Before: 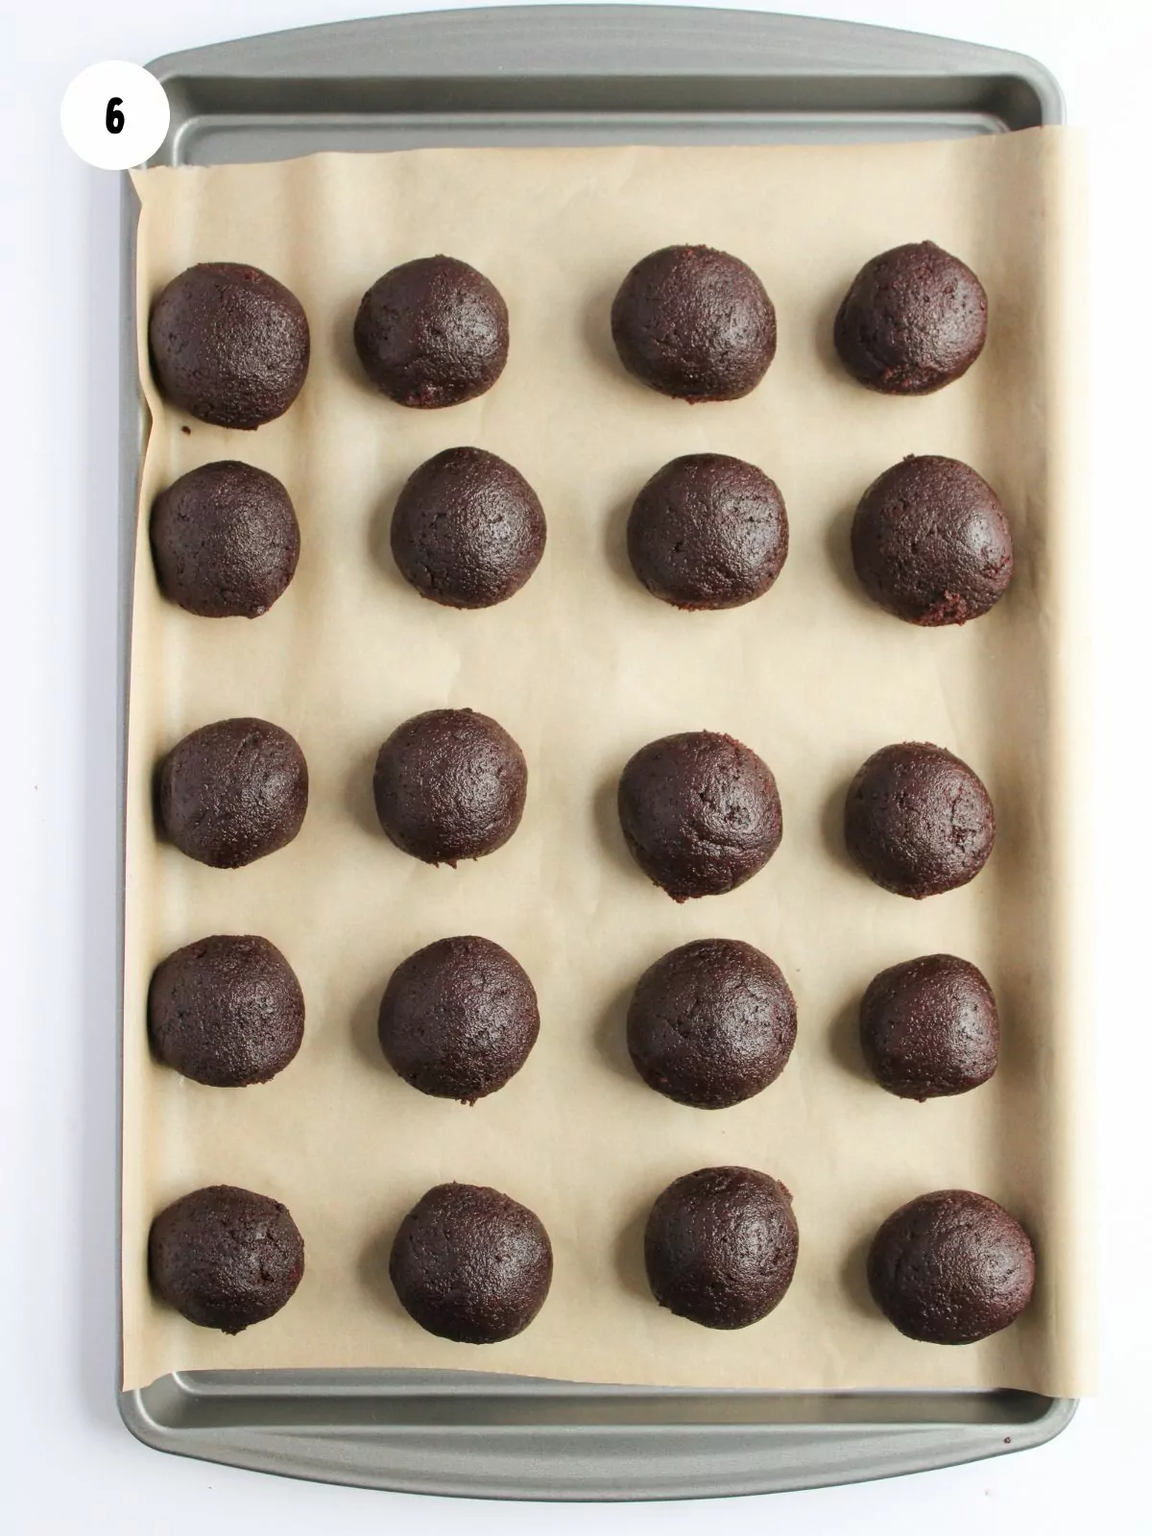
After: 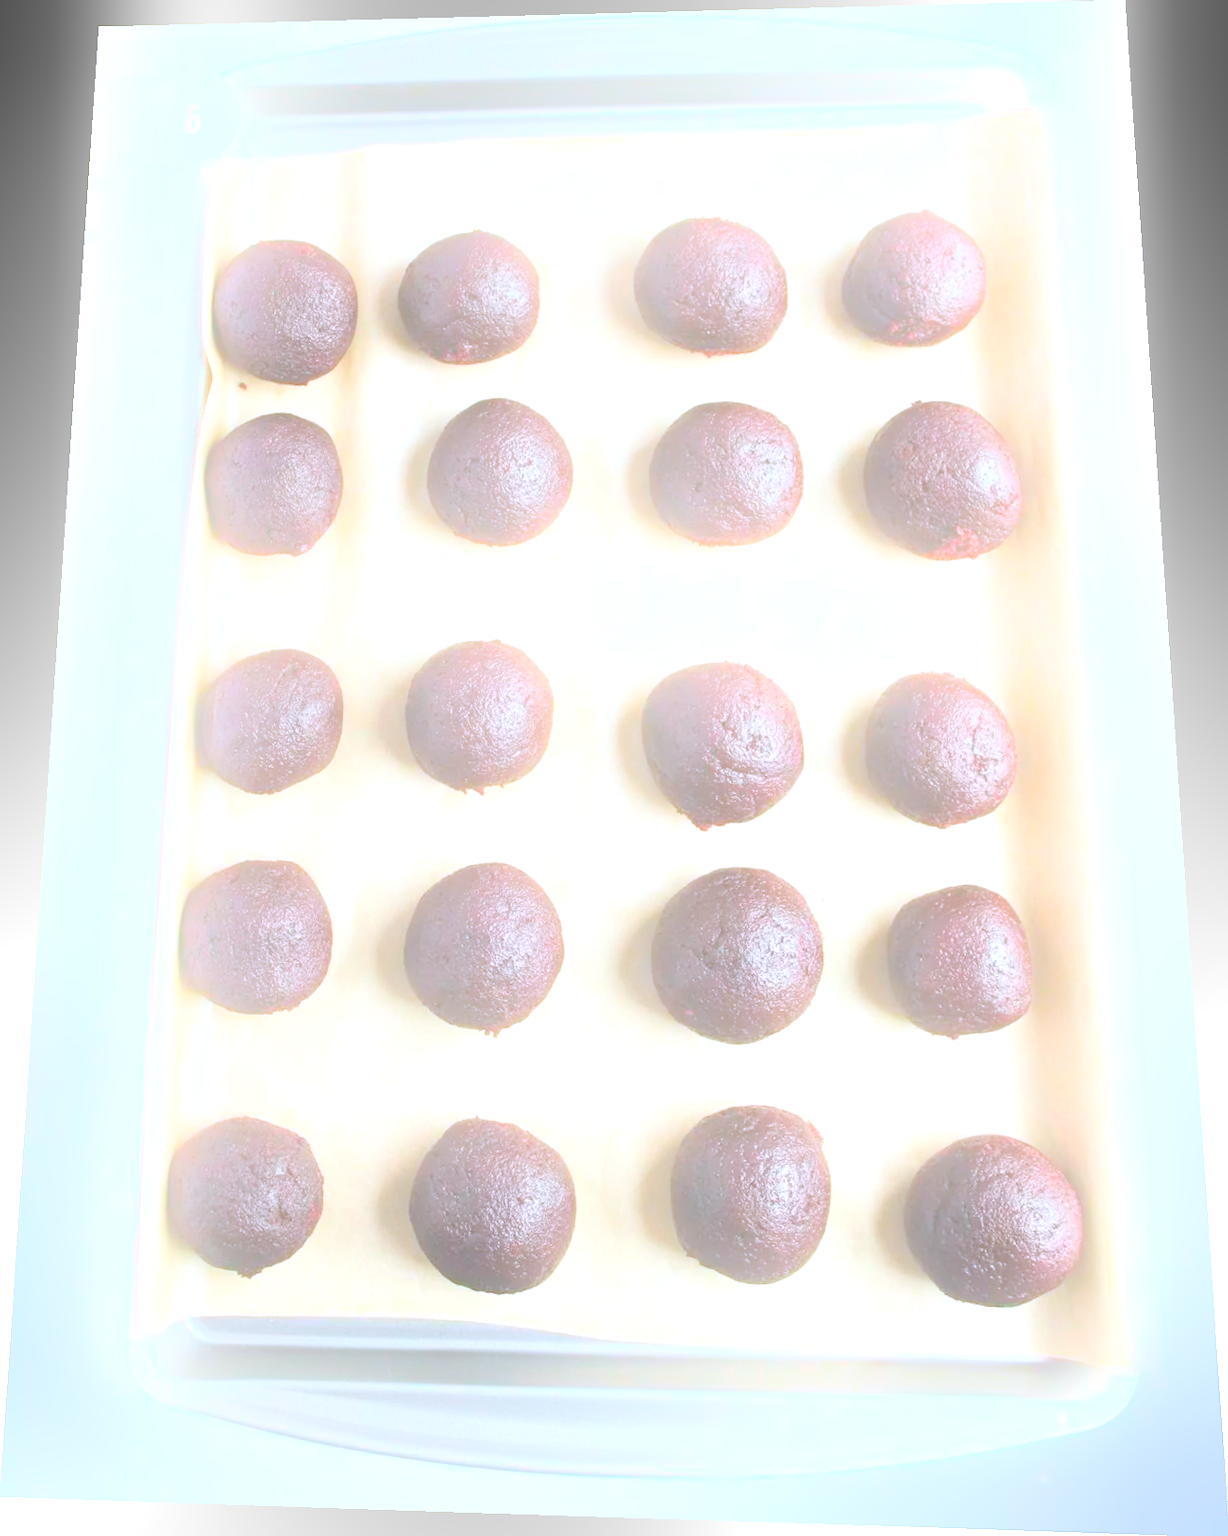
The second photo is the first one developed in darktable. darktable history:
bloom: threshold 82.5%, strength 16.25%
exposure: black level correction 0, exposure 1 EV, compensate exposure bias true, compensate highlight preservation false
white balance: red 0.948, green 1.02, blue 1.176
rotate and perspective: rotation 0.128°, lens shift (vertical) -0.181, lens shift (horizontal) -0.044, shear 0.001, automatic cropping off
